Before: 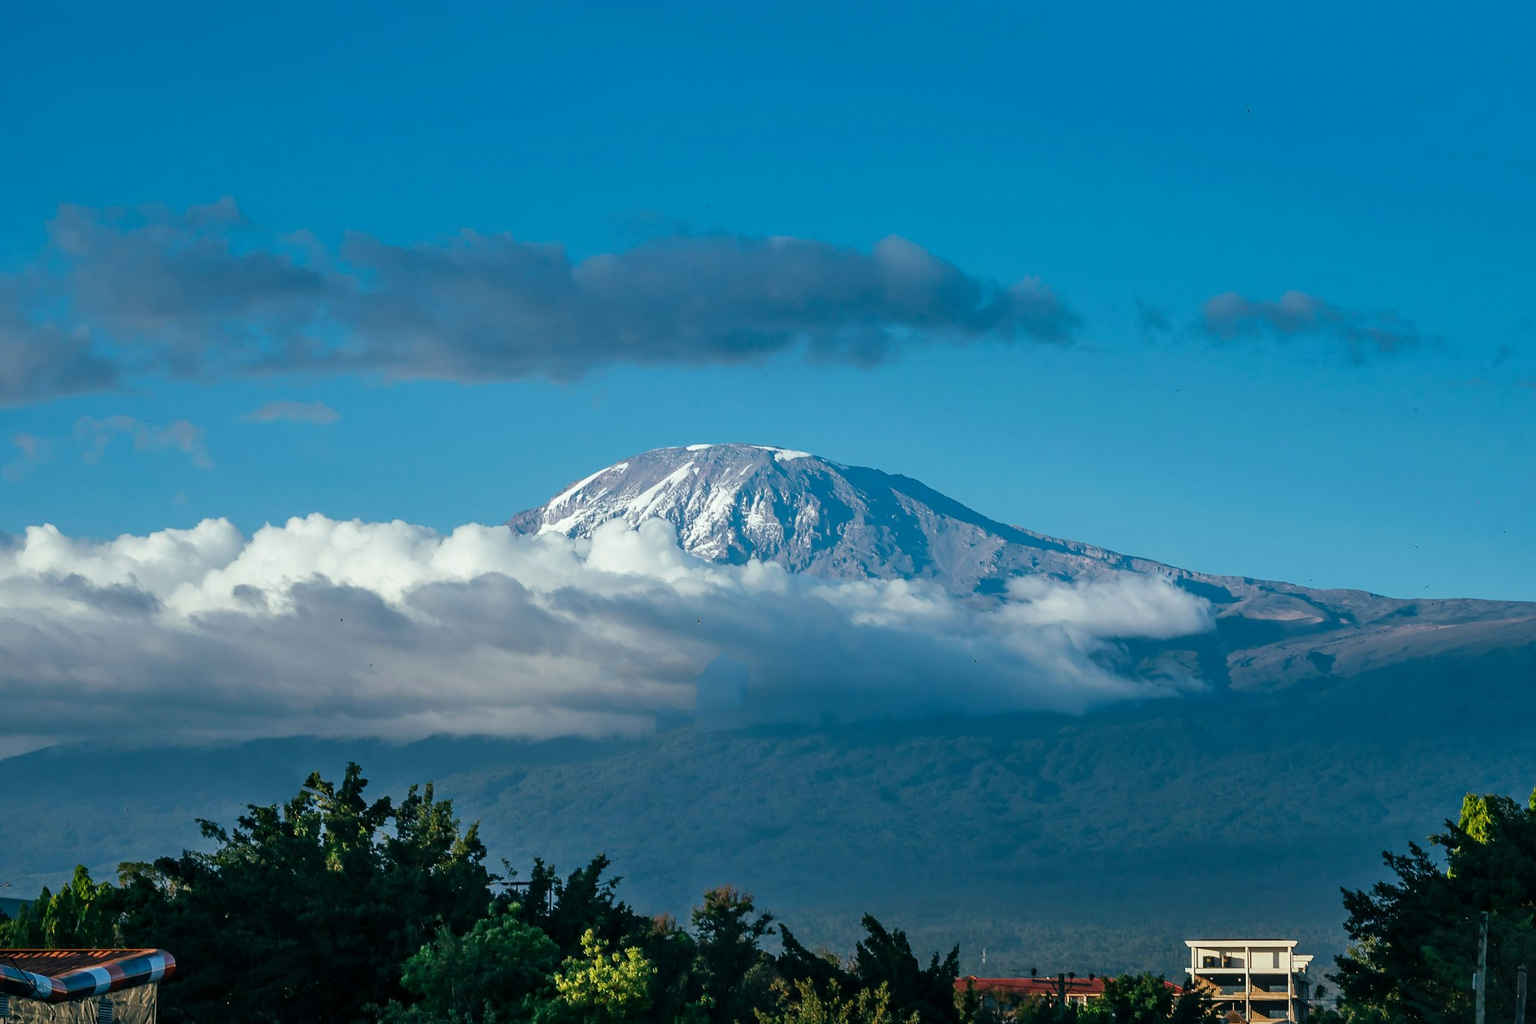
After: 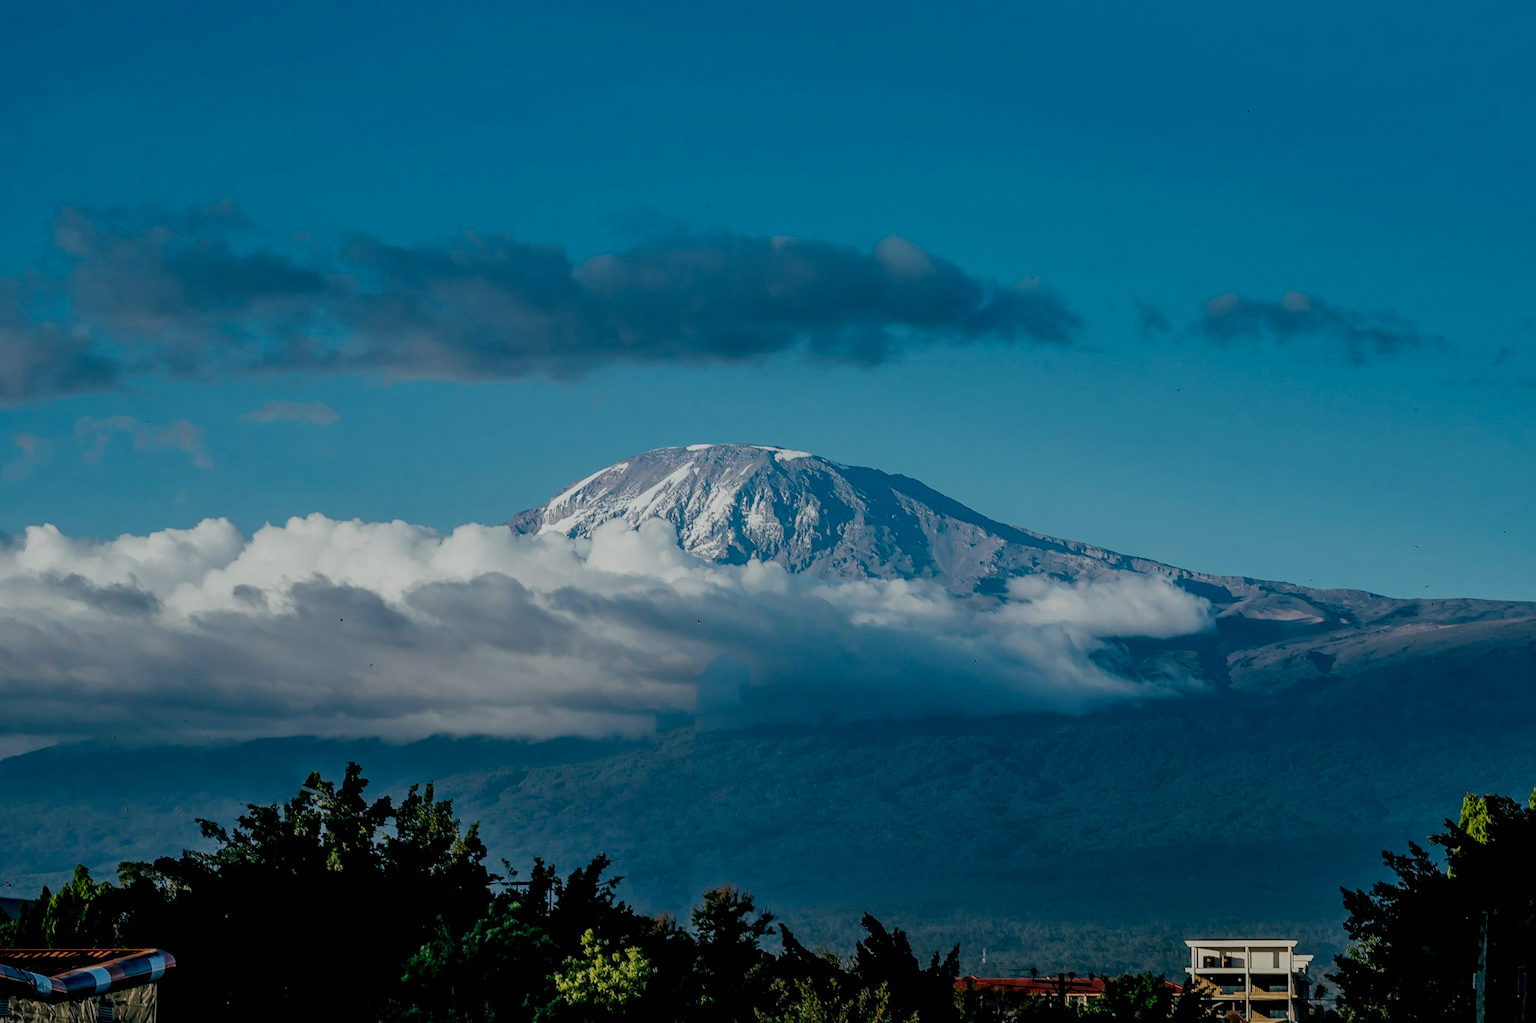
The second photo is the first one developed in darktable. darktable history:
local contrast: detail 130%
filmic rgb: middle gray luminance 30%, black relative exposure -9 EV, white relative exposure 7 EV, threshold 6 EV, target black luminance 0%, hardness 2.94, latitude 2.04%, contrast 0.963, highlights saturation mix 5%, shadows ↔ highlights balance 12.16%, add noise in highlights 0, preserve chrominance no, color science v3 (2019), use custom middle-gray values true, iterations of high-quality reconstruction 0, contrast in highlights soft, enable highlight reconstruction true
